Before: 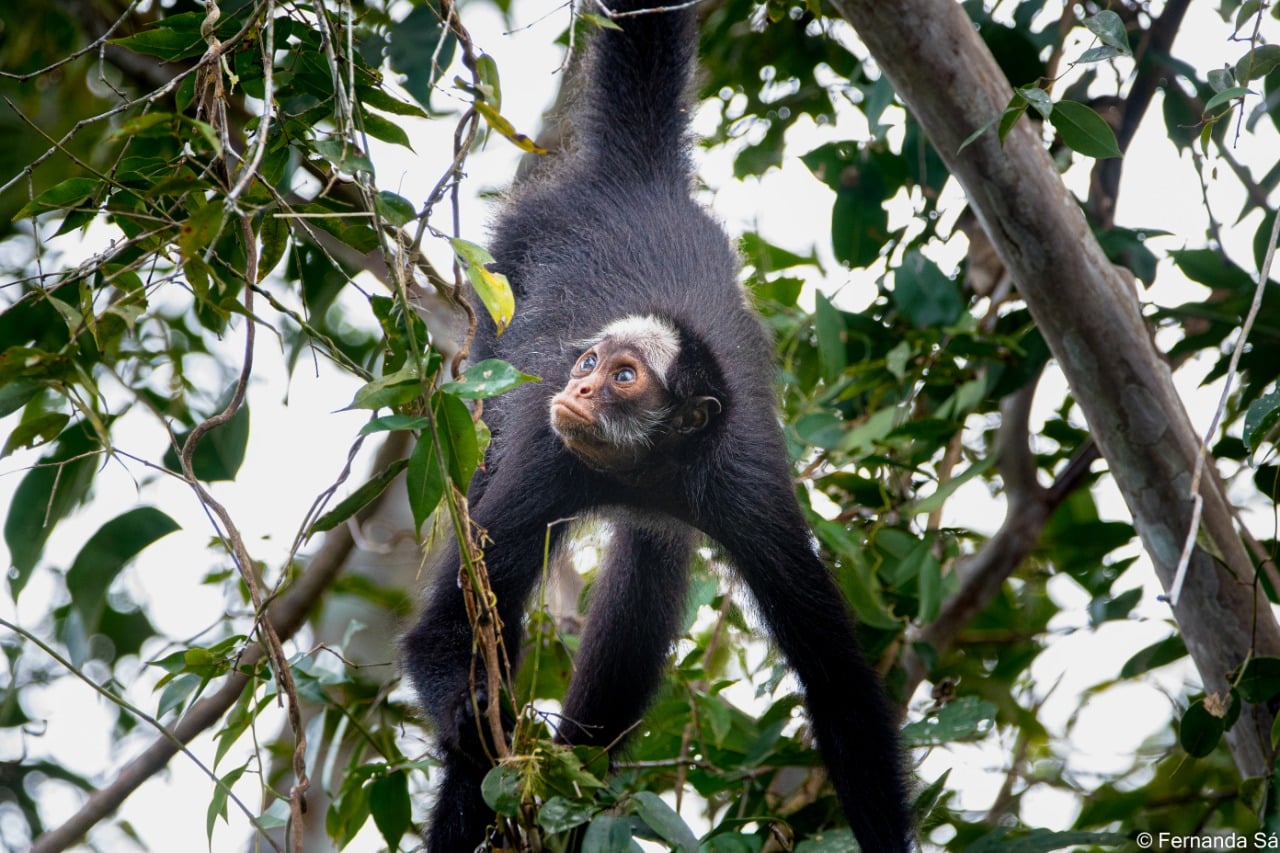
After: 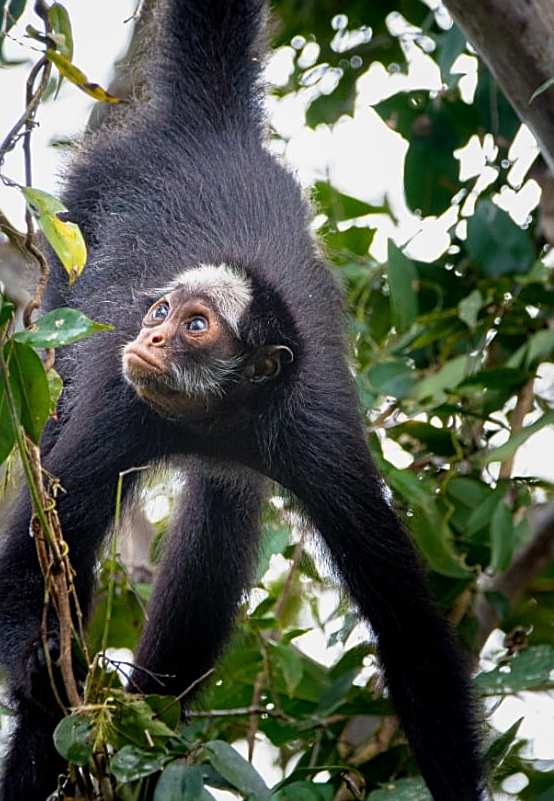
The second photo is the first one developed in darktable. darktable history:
crop: left 33.513%, top 6.077%, right 23.15%
sharpen: on, module defaults
